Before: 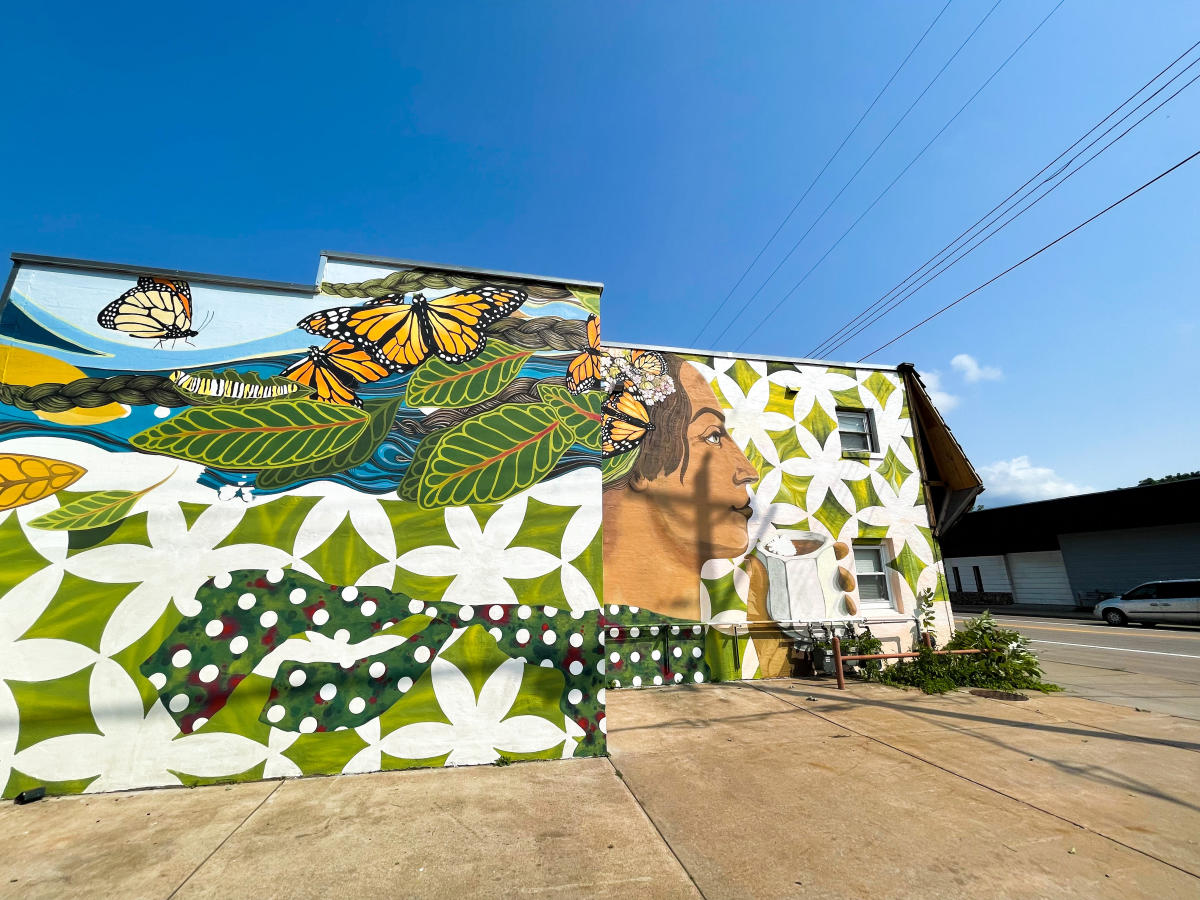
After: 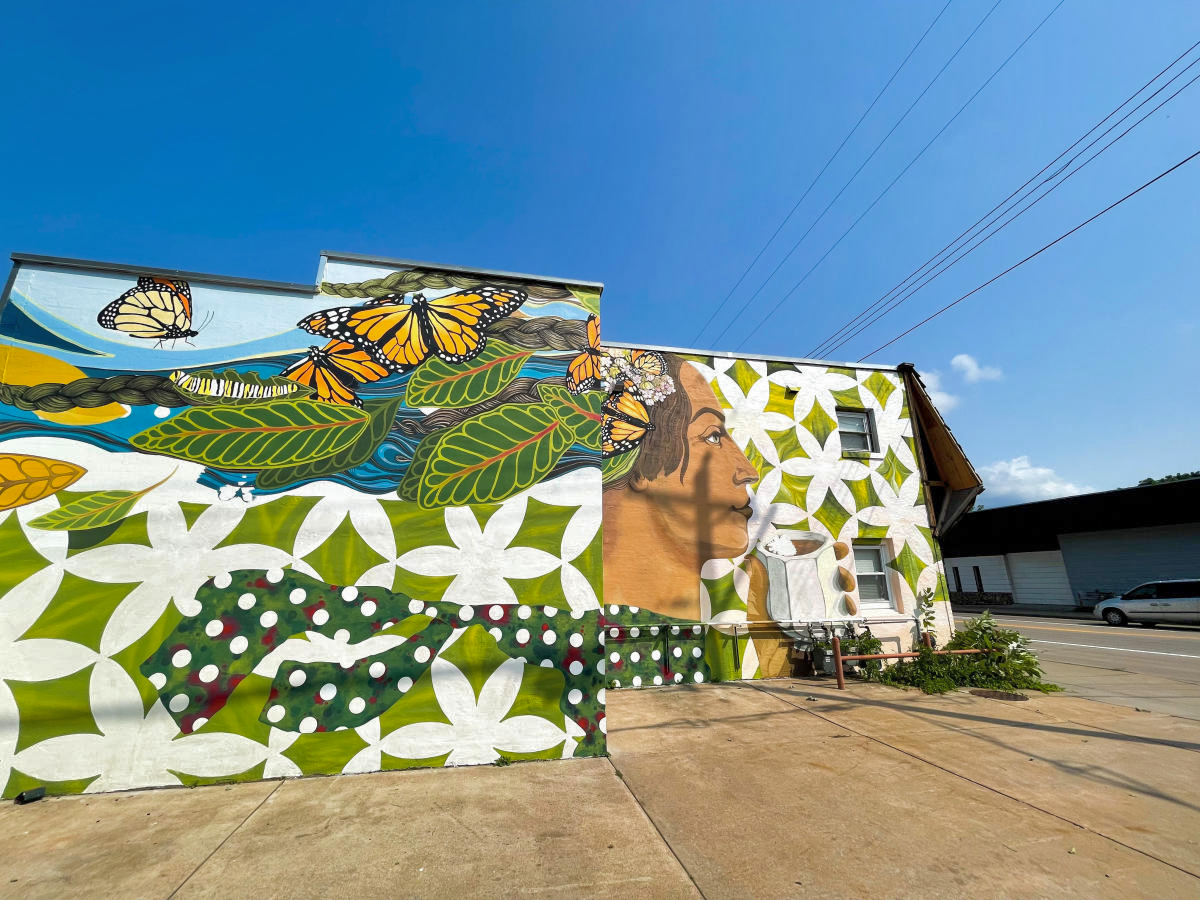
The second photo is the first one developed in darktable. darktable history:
tone equalizer: smoothing diameter 2.07%, edges refinement/feathering 22.53, mask exposure compensation -1.57 EV, filter diffusion 5
shadows and highlights: on, module defaults
